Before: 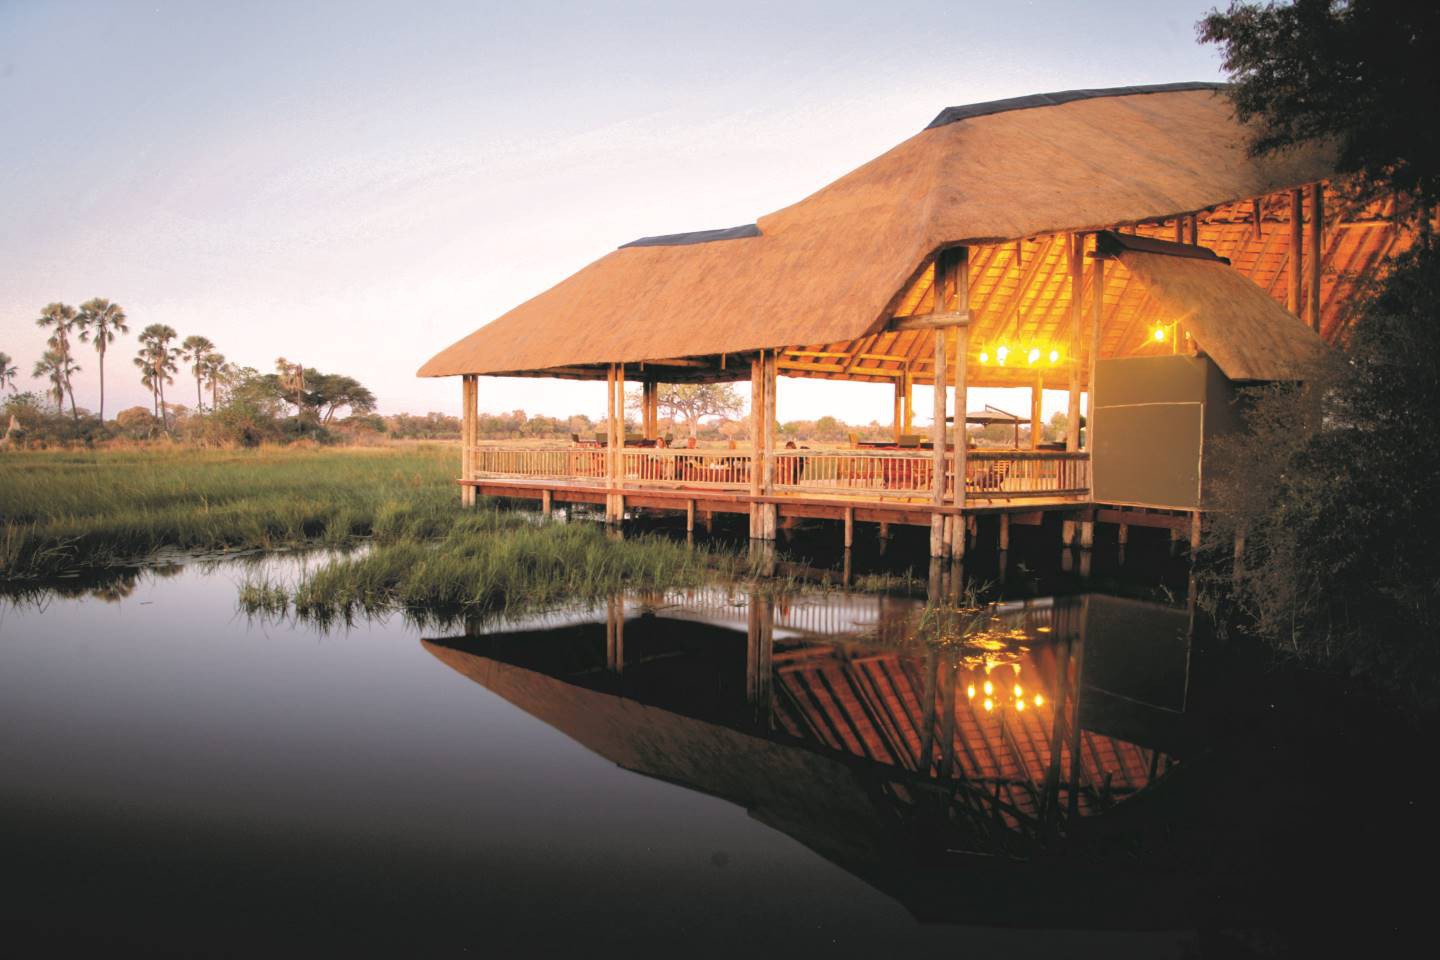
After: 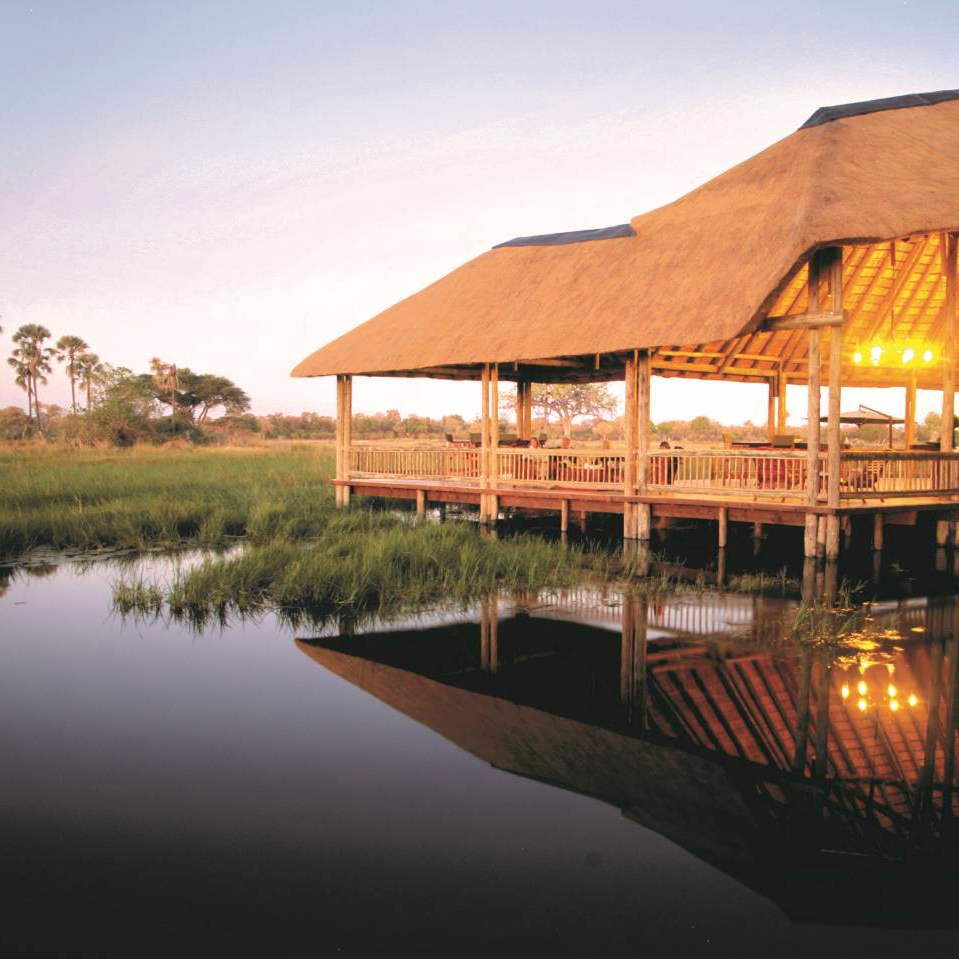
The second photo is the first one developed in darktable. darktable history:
velvia: strength 27%
crop and rotate: left 8.786%, right 24.548%
